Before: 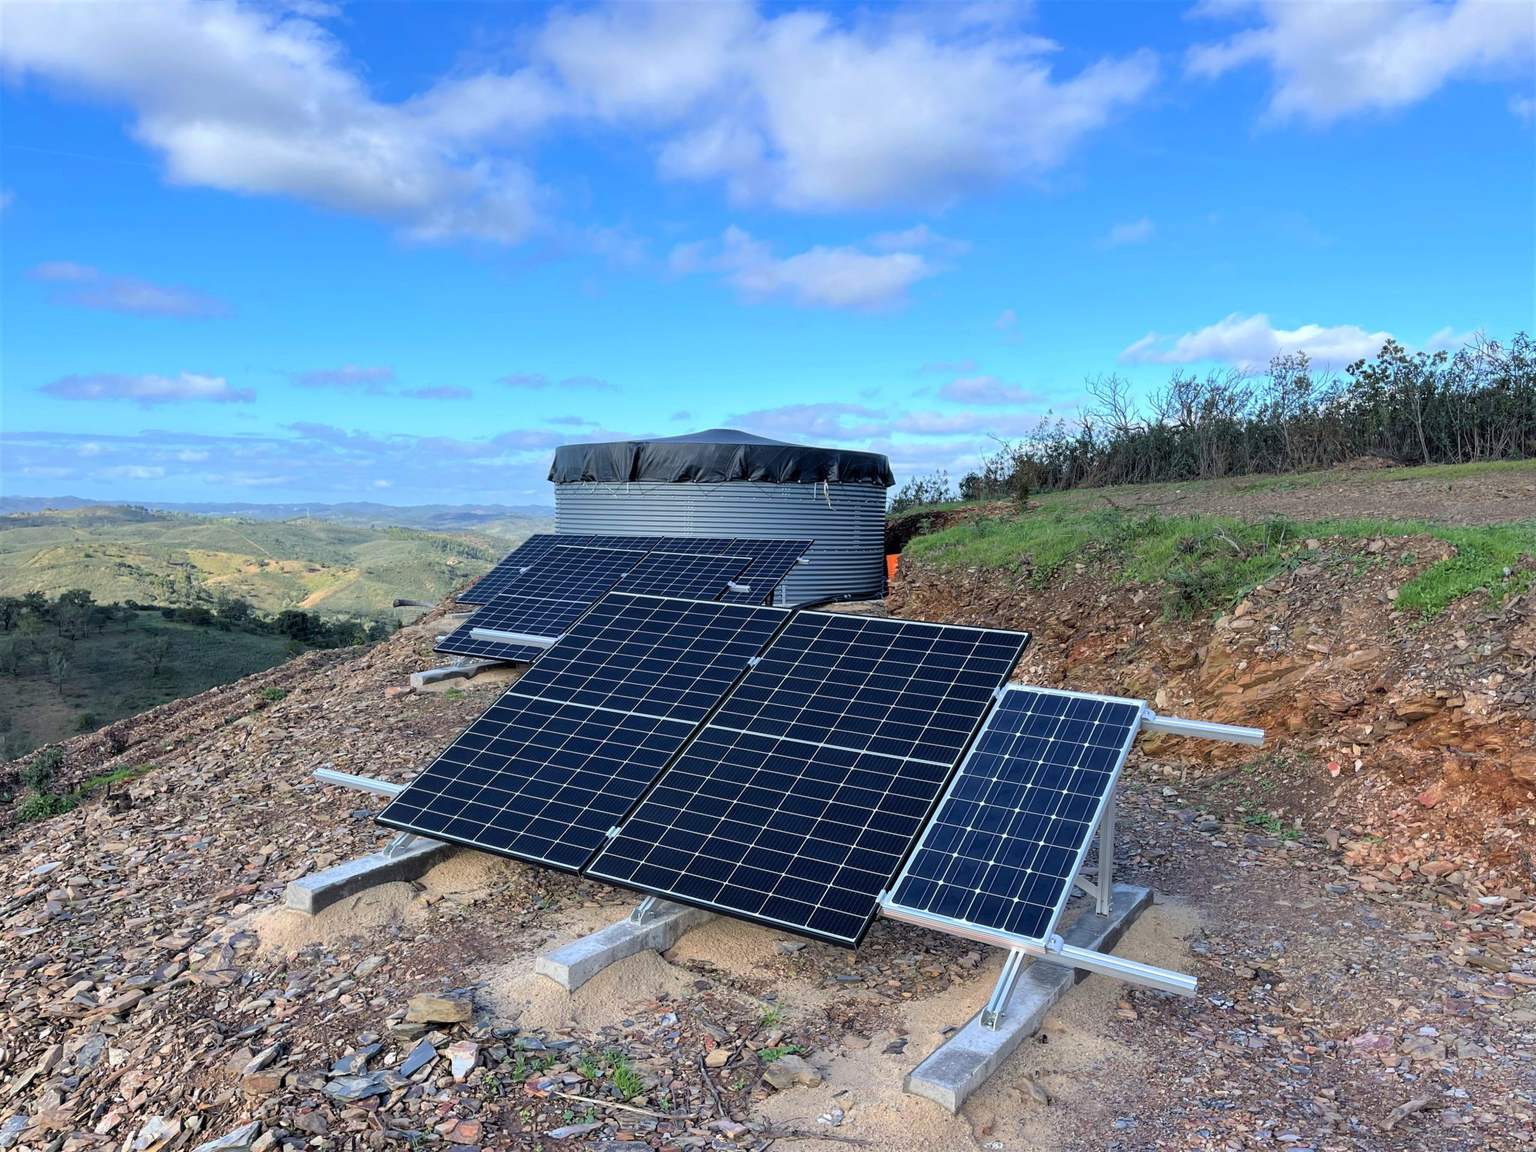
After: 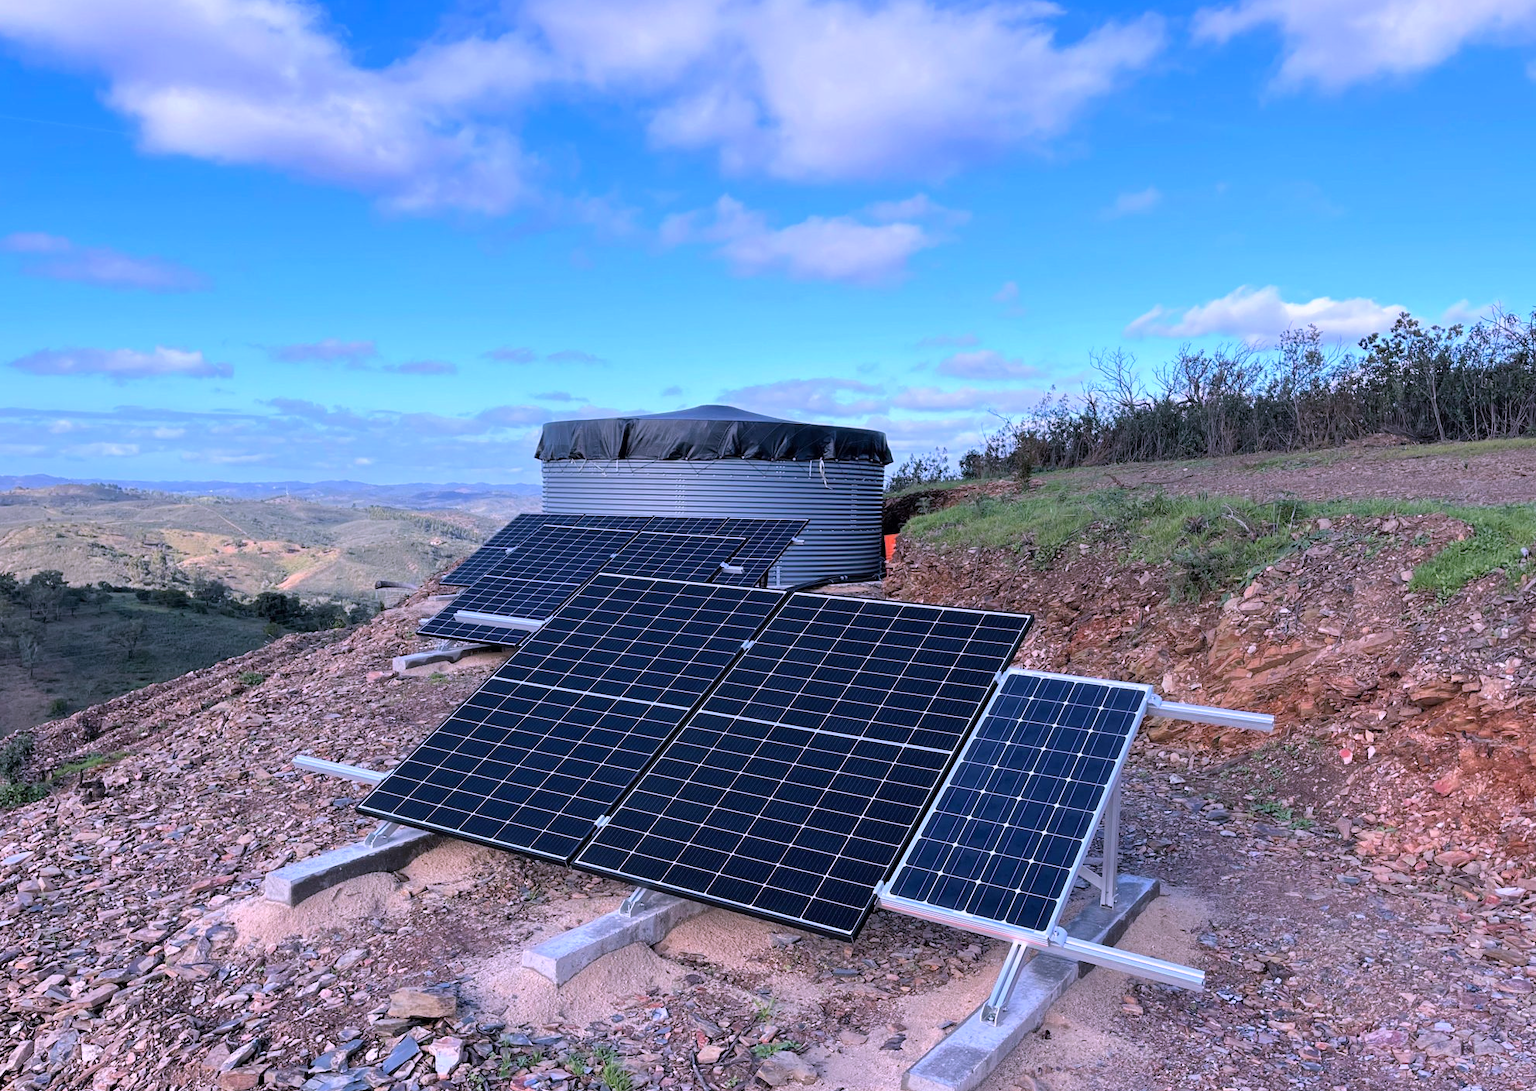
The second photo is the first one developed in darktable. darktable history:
color correction: highlights a* 15.03, highlights b* -25.07
crop: left 1.964%, top 3.251%, right 1.122%, bottom 4.933%
